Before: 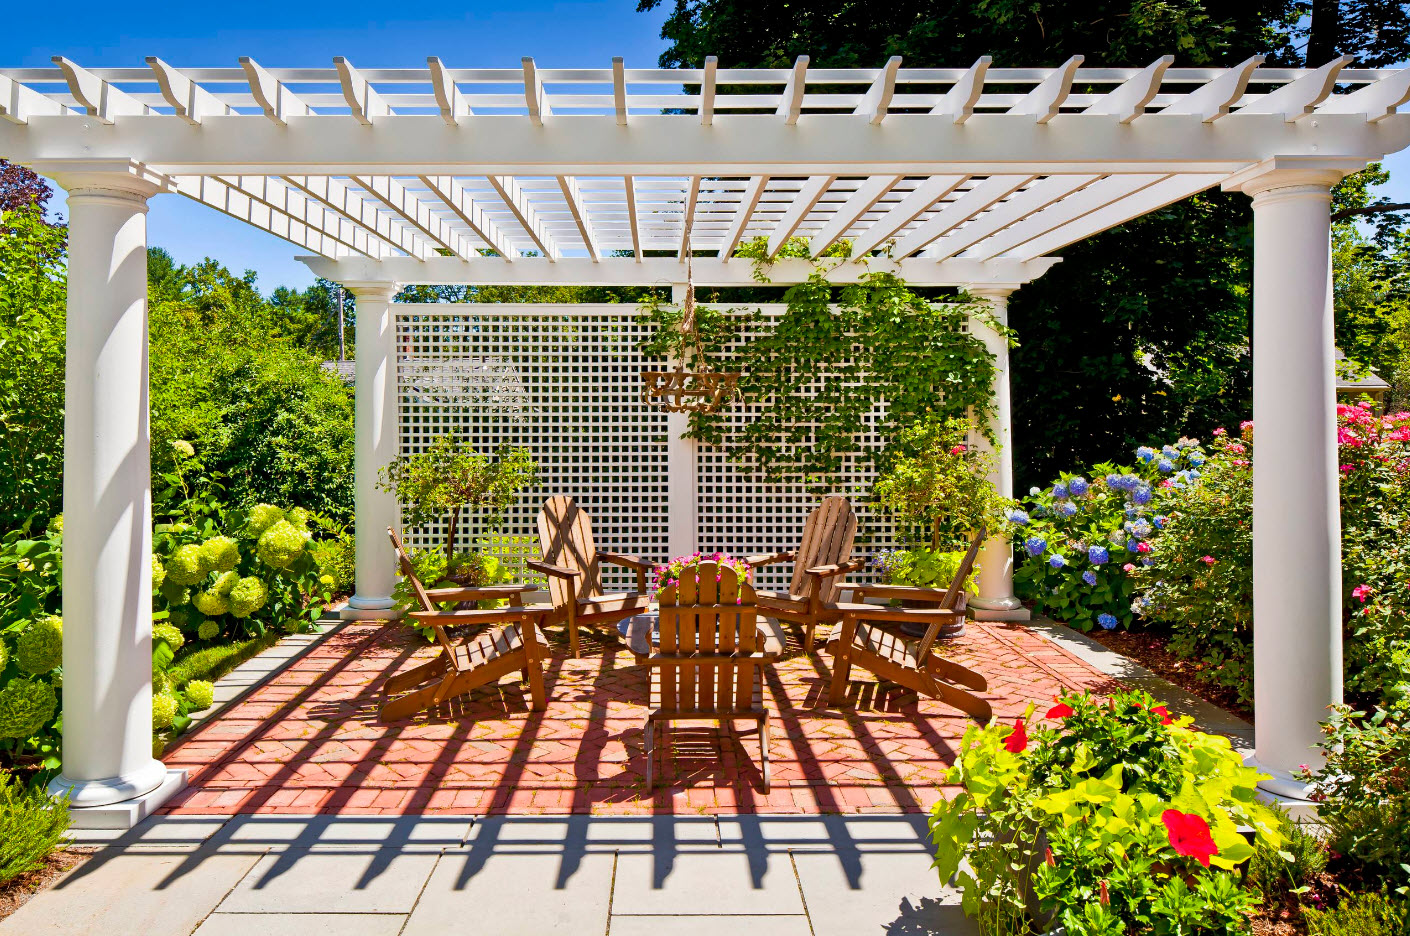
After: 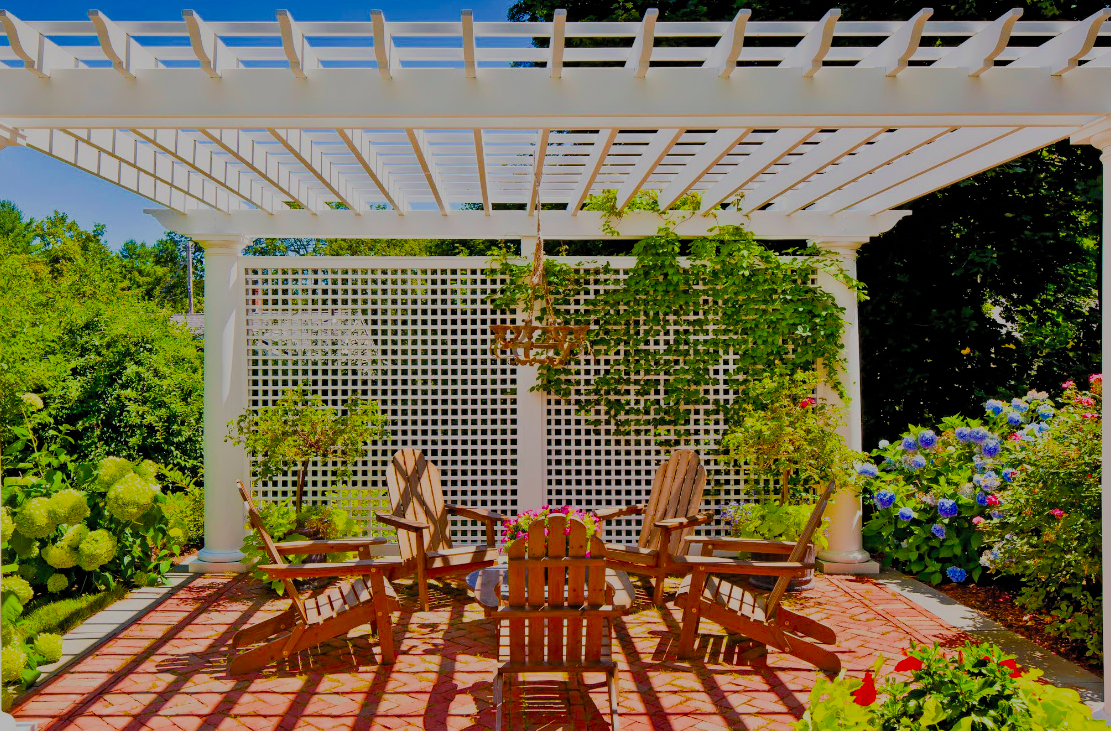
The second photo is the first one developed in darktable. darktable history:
crop and rotate: left 10.77%, top 5.1%, right 10.41%, bottom 16.76%
filmic rgb: white relative exposure 8 EV, threshold 3 EV, hardness 2.44, latitude 10.07%, contrast 0.72, highlights saturation mix 10%, shadows ↔ highlights balance 1.38%, color science v4 (2020), enable highlight reconstruction true
